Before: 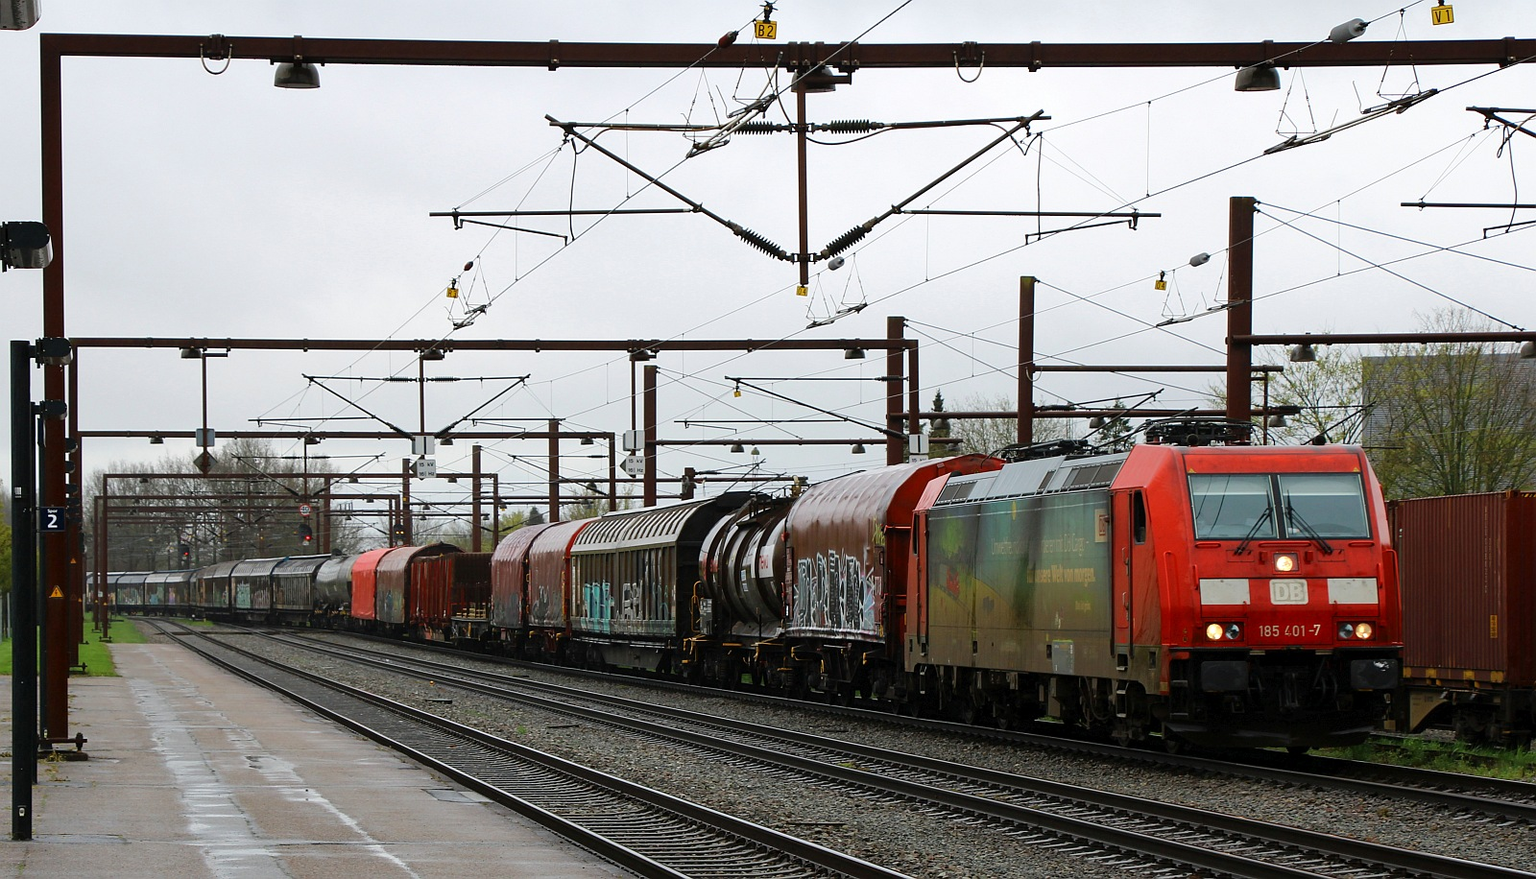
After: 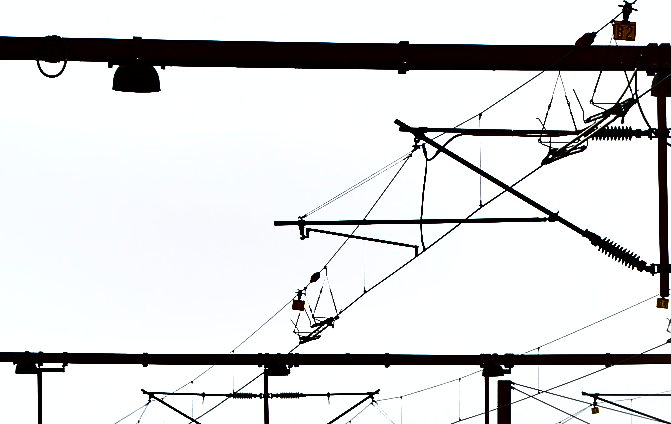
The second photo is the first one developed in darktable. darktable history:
exposure: exposure 0.6 EV, compensate highlight preservation false
shadows and highlights: shadows 20.91, highlights -82.73, soften with gaussian
crop and rotate: left 10.817%, top 0.062%, right 47.194%, bottom 53.626%
